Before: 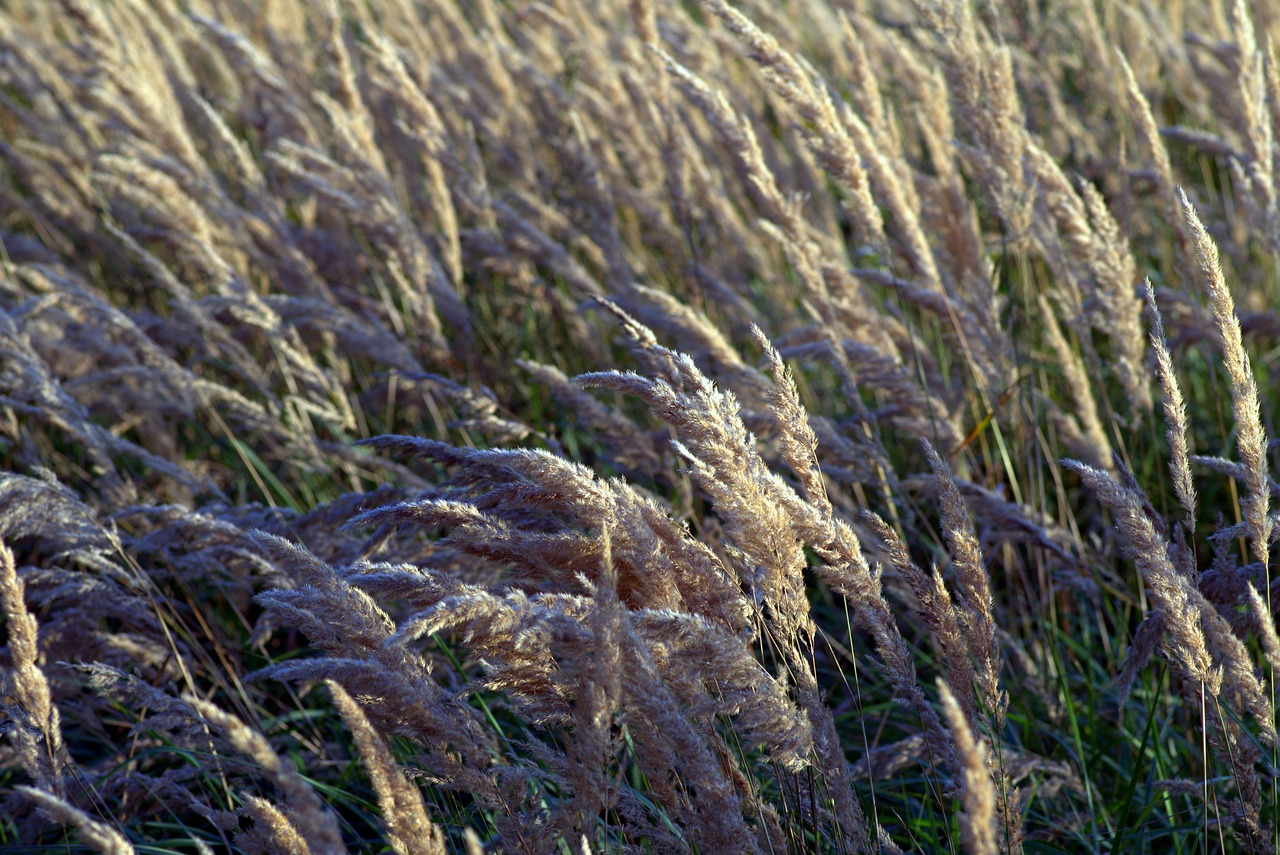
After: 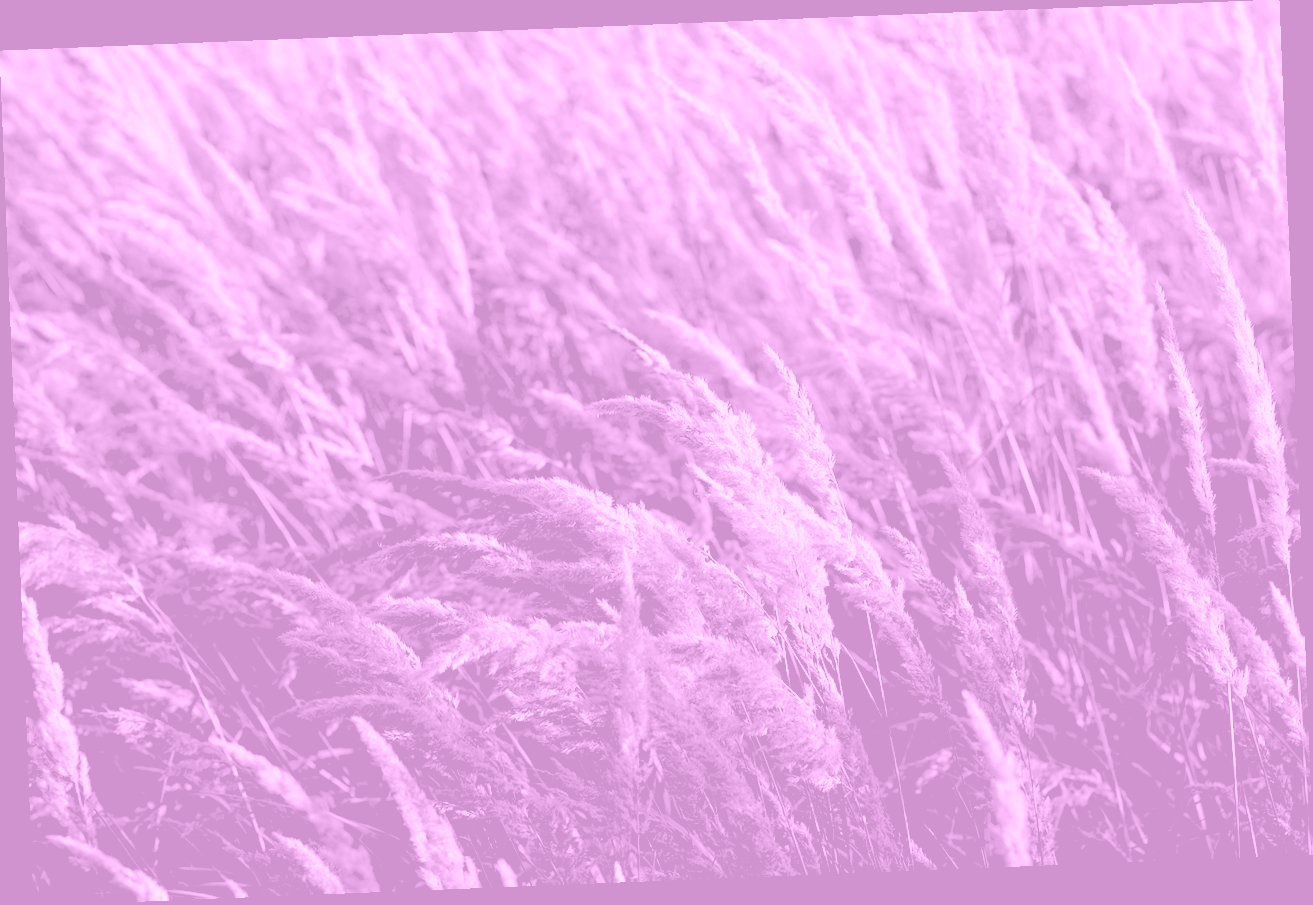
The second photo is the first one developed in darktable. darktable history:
color zones: curves: ch0 [(0, 0.5) (0.125, 0.4) (0.25, 0.5) (0.375, 0.4) (0.5, 0.4) (0.625, 0.35) (0.75, 0.35) (0.875, 0.5)]; ch1 [(0, 0.35) (0.125, 0.45) (0.25, 0.35) (0.375, 0.35) (0.5, 0.35) (0.625, 0.35) (0.75, 0.45) (0.875, 0.35)]; ch2 [(0, 0.6) (0.125, 0.5) (0.25, 0.5) (0.375, 0.6) (0.5, 0.6) (0.625, 0.5) (0.75, 0.5) (0.875, 0.5)]
rotate and perspective: rotation -2.29°, automatic cropping off
rgb levels: levels [[0.029, 0.461, 0.922], [0, 0.5, 1], [0, 0.5, 1]]
colorize: hue 331.2°, saturation 75%, source mix 30.28%, lightness 70.52%, version 1
